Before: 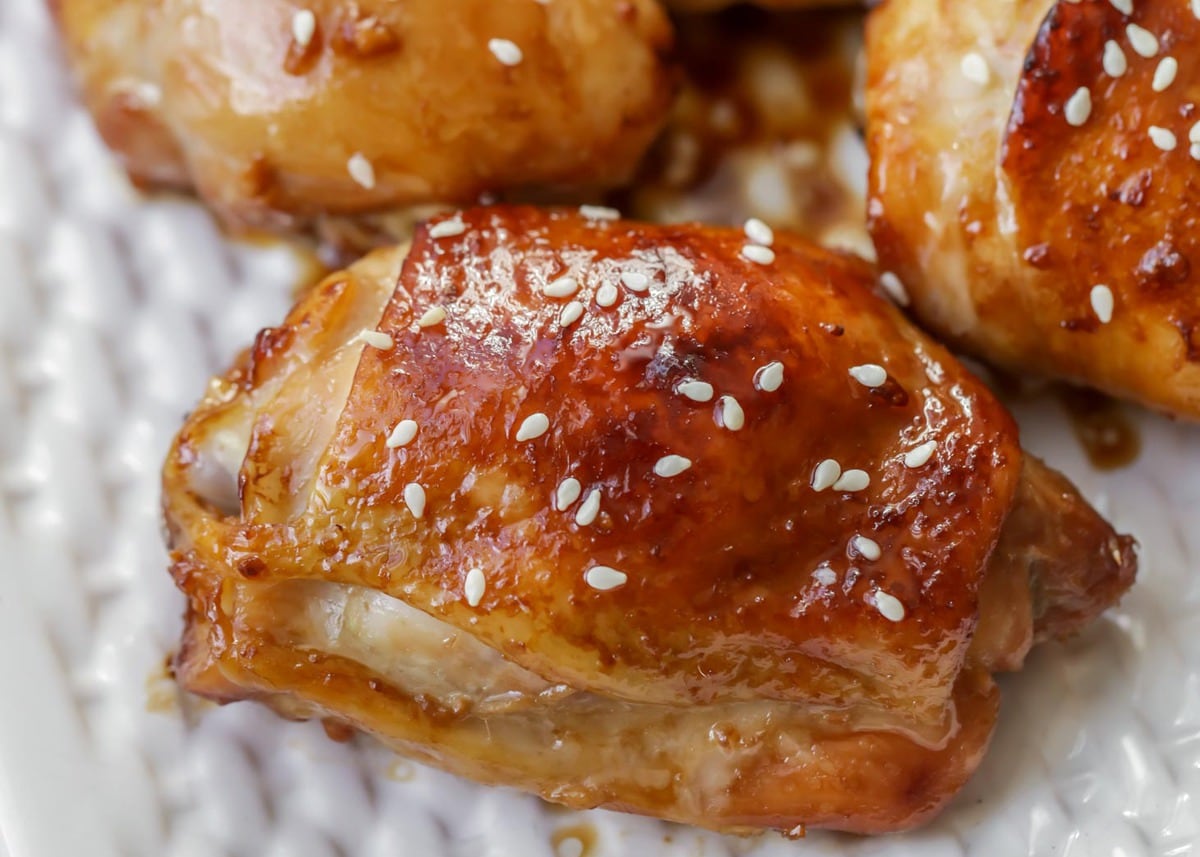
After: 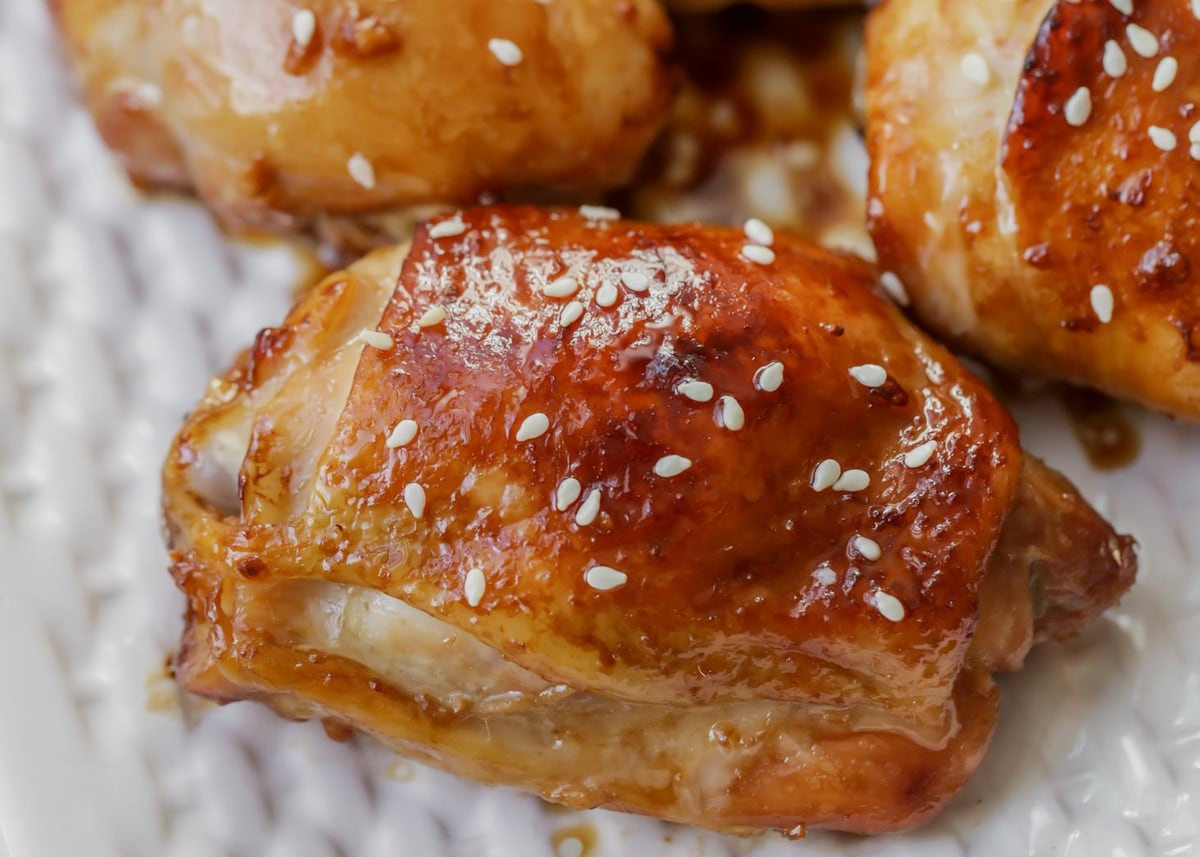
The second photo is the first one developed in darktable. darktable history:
filmic rgb: black relative exposure -14.17 EV, white relative exposure 3.39 EV, hardness 7.93, contrast 0.984
